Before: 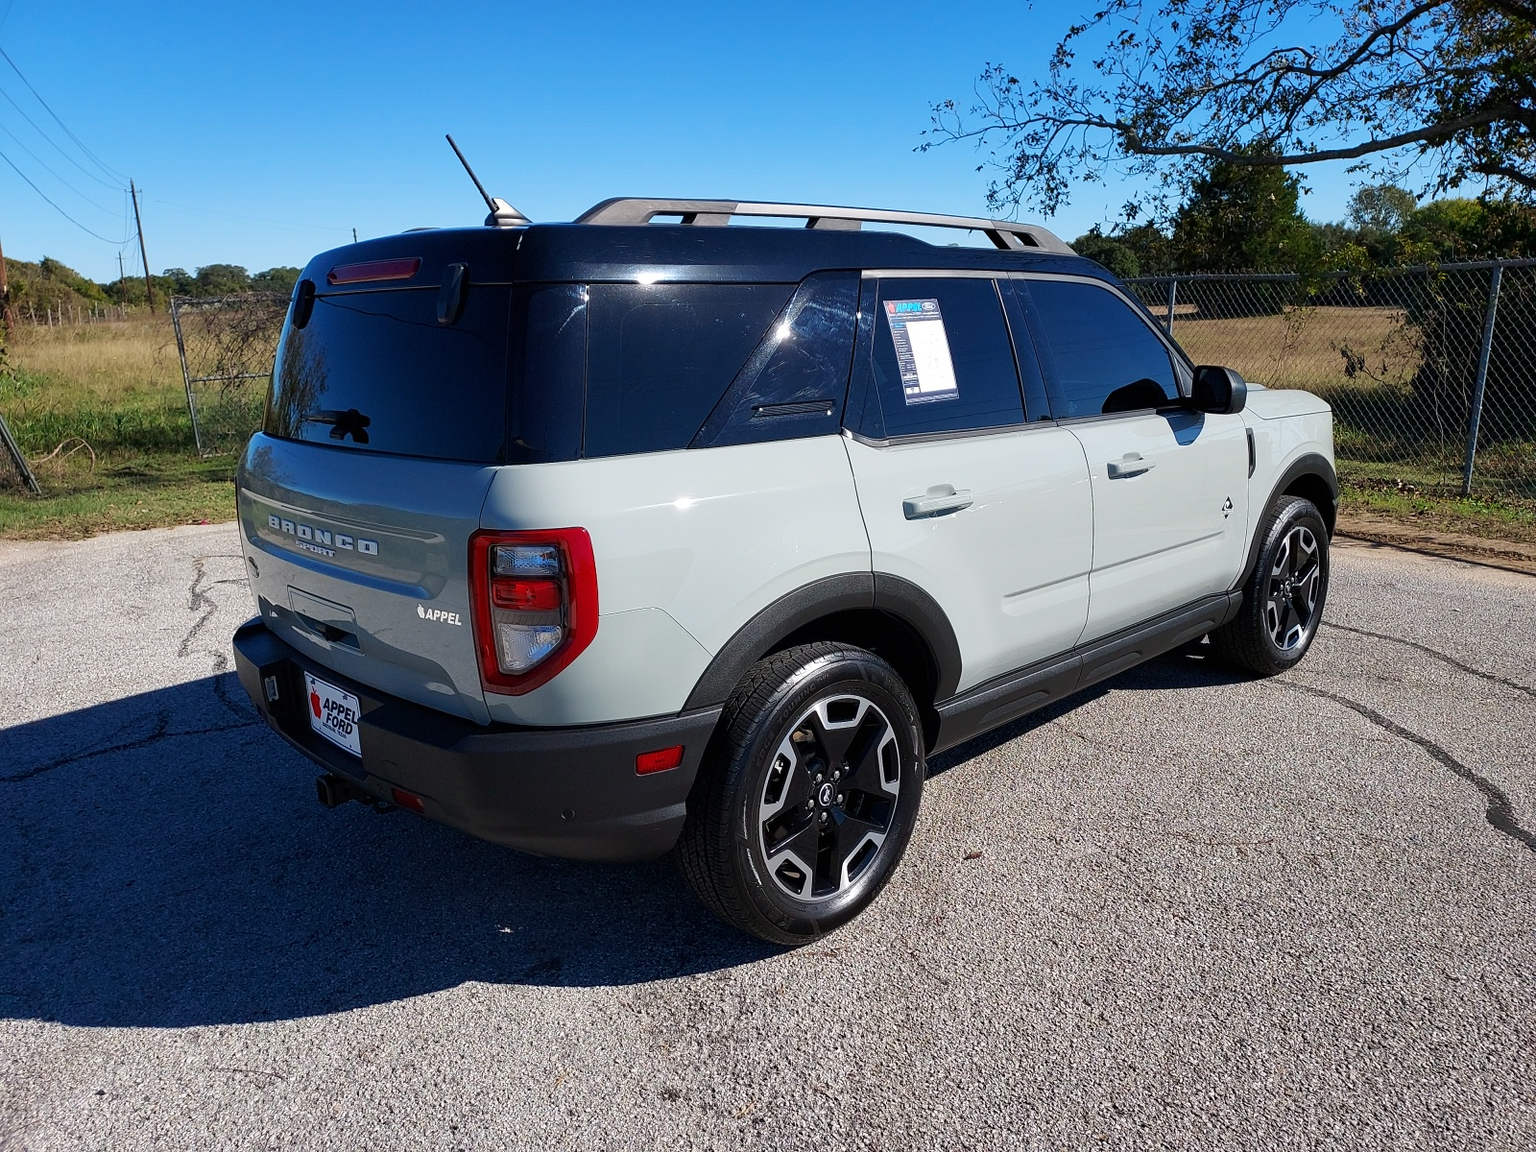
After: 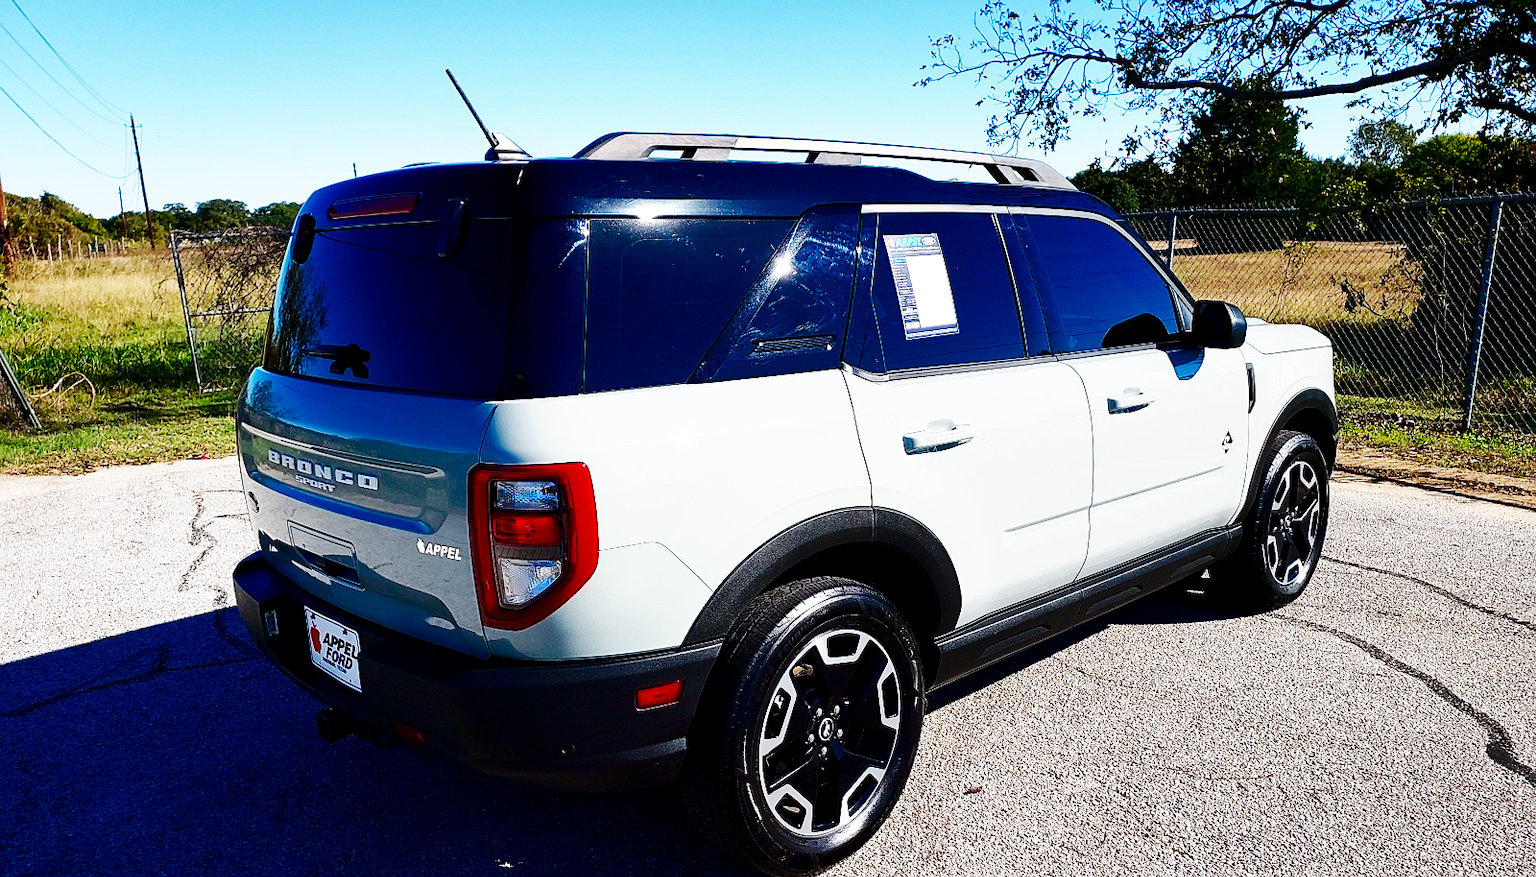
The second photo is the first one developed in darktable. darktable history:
base curve: curves: ch0 [(0, 0) (0.007, 0.004) (0.027, 0.03) (0.046, 0.07) (0.207, 0.54) (0.442, 0.872) (0.673, 0.972) (1, 1)], preserve colors none
crop: top 5.717%, bottom 18.092%
sharpen: amount 0.202
contrast brightness saturation: contrast 0.104, brightness -0.275, saturation 0.15
